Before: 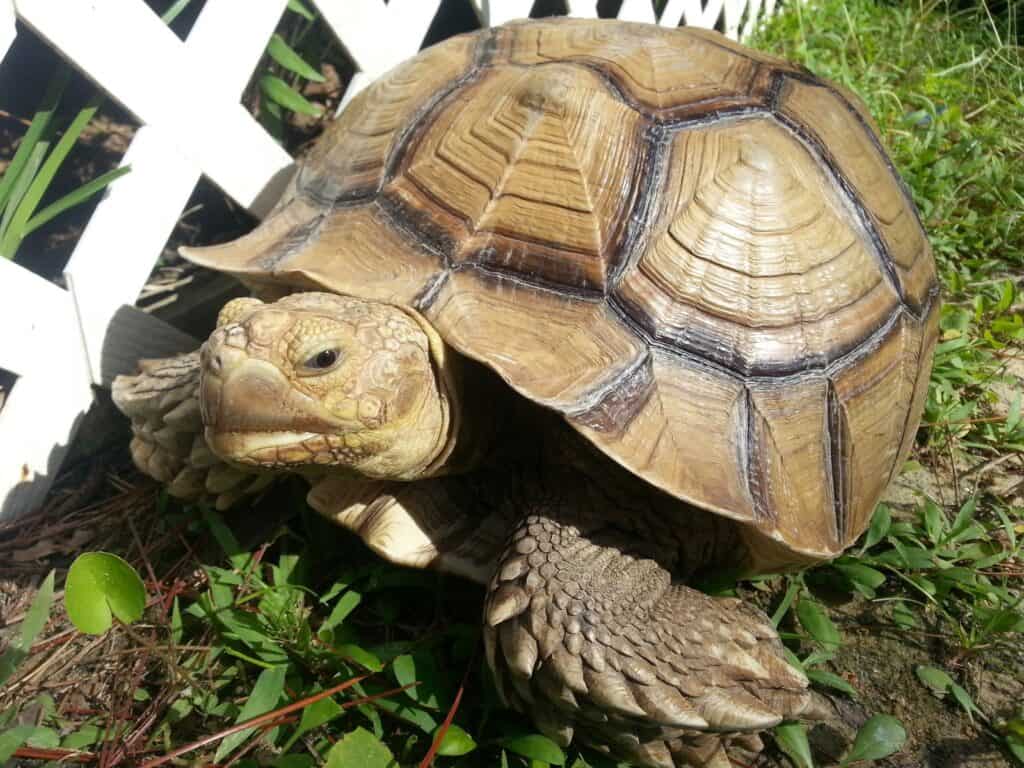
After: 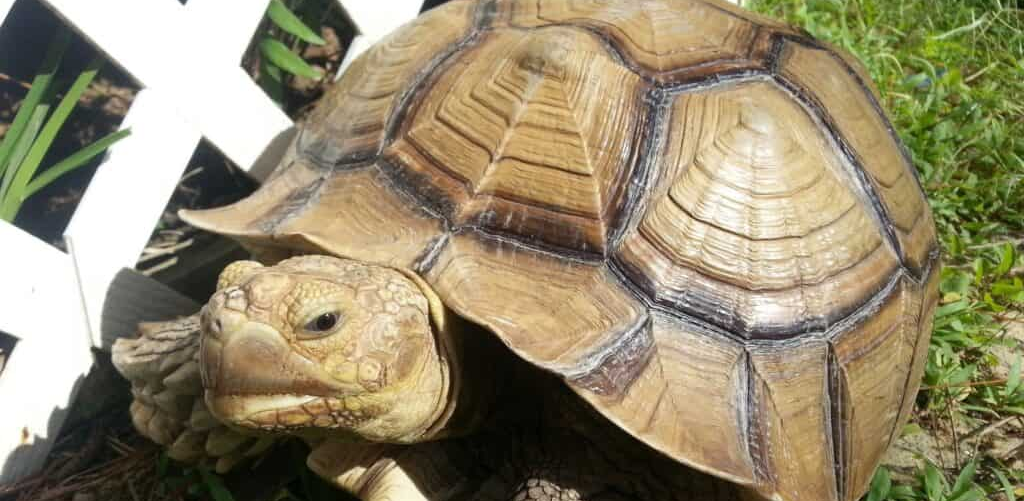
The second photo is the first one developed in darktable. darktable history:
crop and rotate: top 4.829%, bottom 29.86%
